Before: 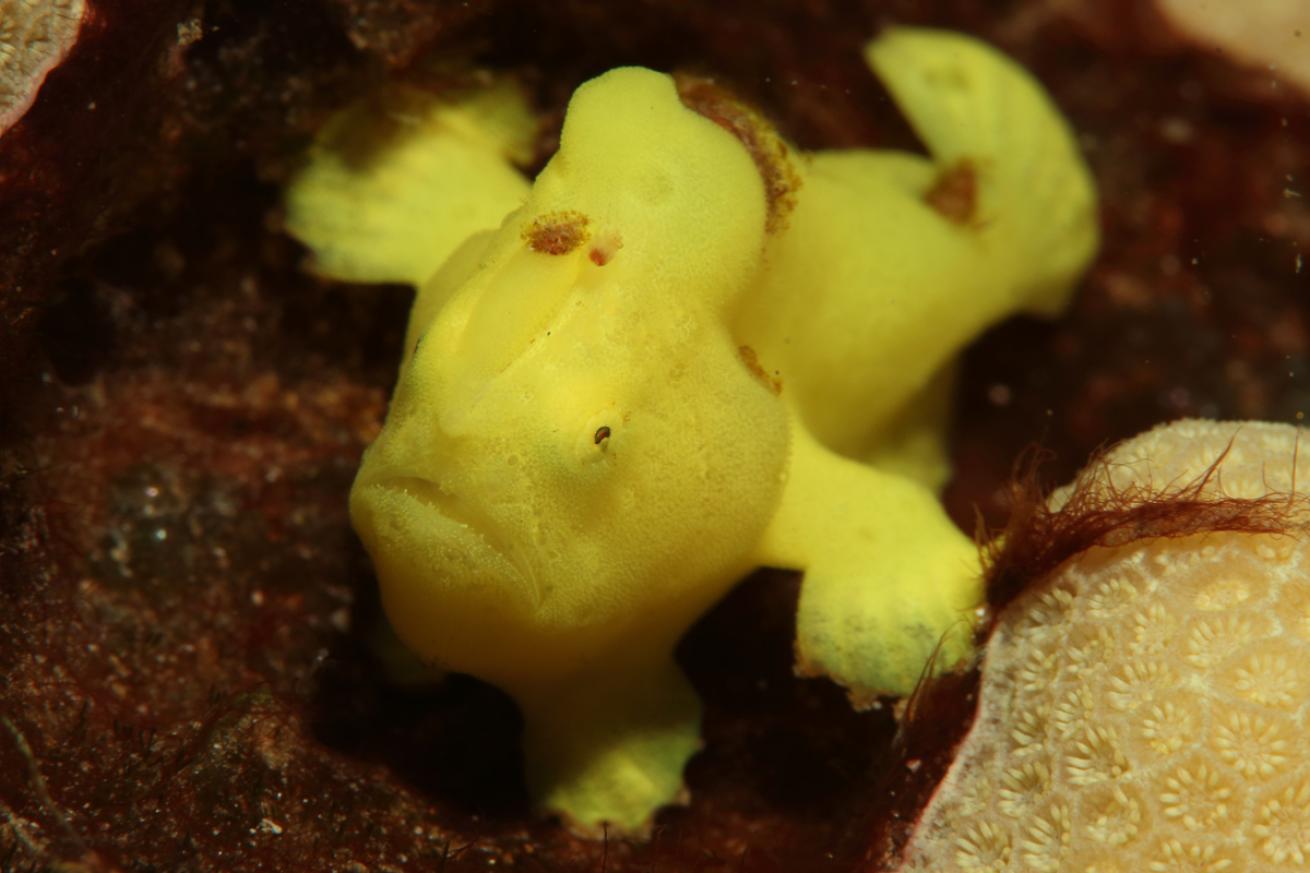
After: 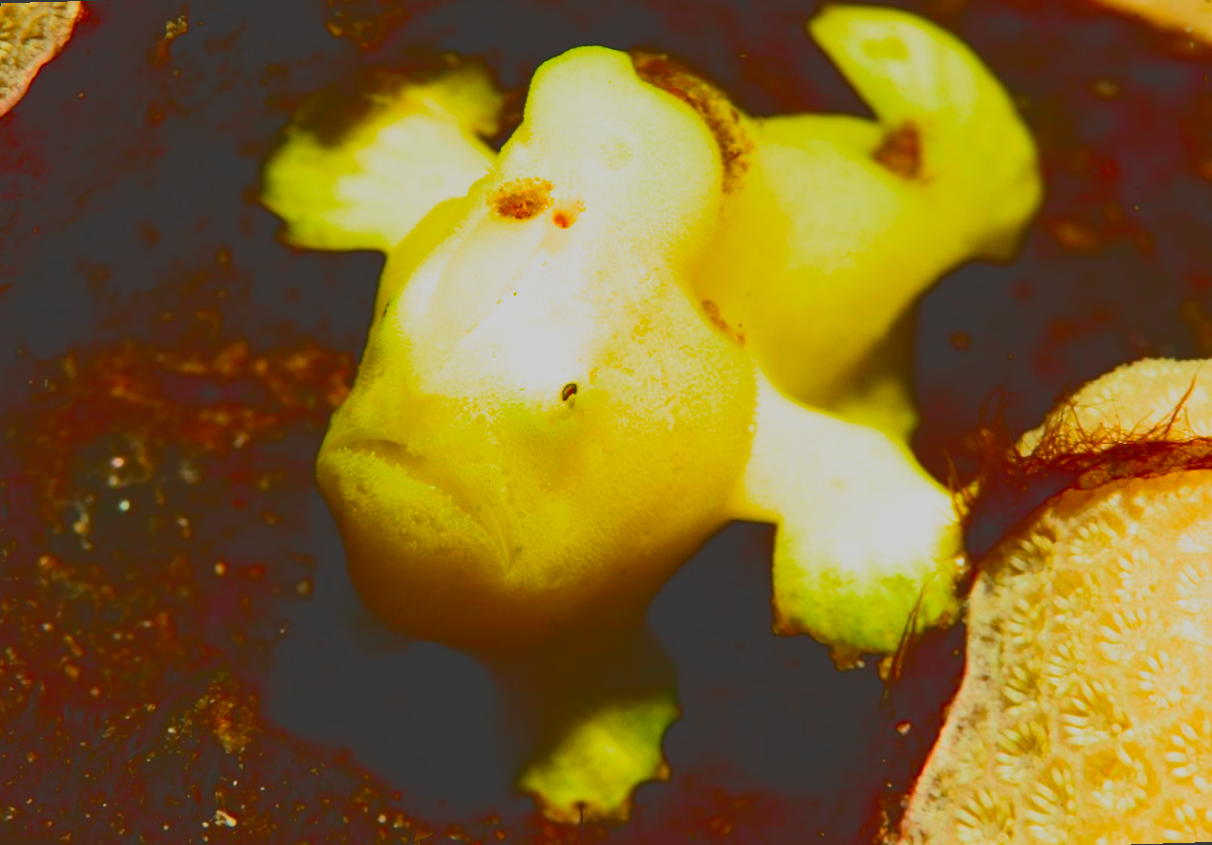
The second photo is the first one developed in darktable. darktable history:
tone curve: curves: ch0 [(0, 0.23) (0.125, 0.207) (0.245, 0.227) (0.736, 0.695) (1, 0.824)], color space Lab, independent channels, preserve colors none
filmic rgb: black relative exposure -12 EV, white relative exposure 2.8 EV, threshold 3 EV, target black luminance 0%, hardness 8.06, latitude 70.41%, contrast 1.14, highlights saturation mix 10%, shadows ↔ highlights balance -0.388%, color science v4 (2020), iterations of high-quality reconstruction 10, contrast in shadows soft, contrast in highlights soft, enable highlight reconstruction true
exposure: black level correction -0.001, exposure 0.9 EV, compensate exposure bias true, compensate highlight preservation false
rotate and perspective: rotation -1.68°, lens shift (vertical) -0.146, crop left 0.049, crop right 0.912, crop top 0.032, crop bottom 0.96
